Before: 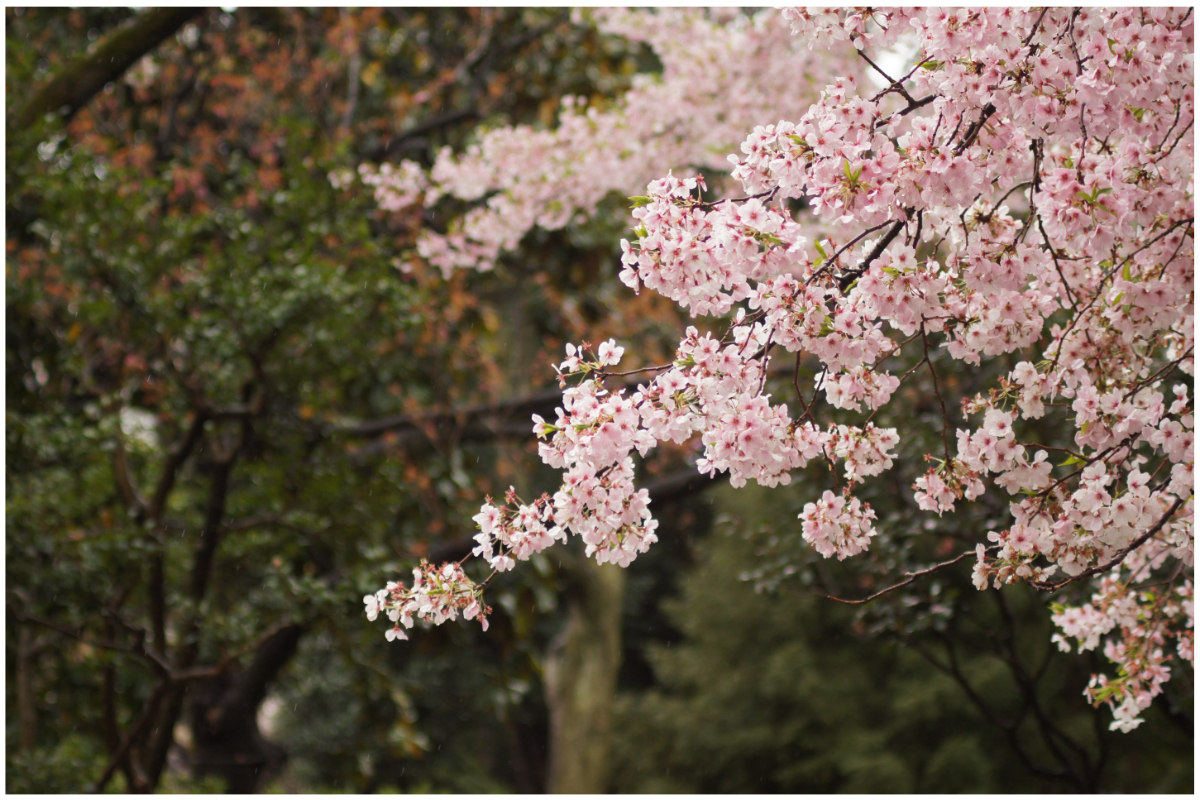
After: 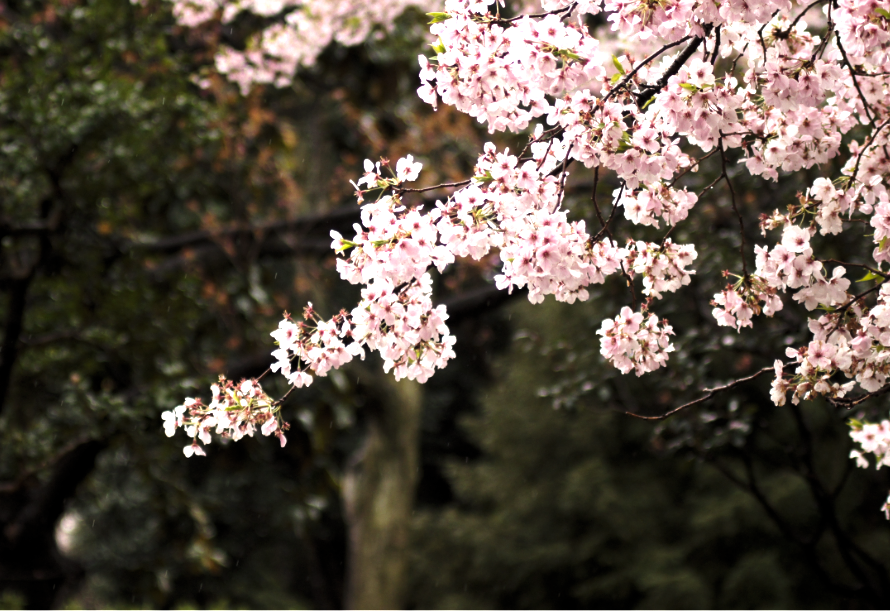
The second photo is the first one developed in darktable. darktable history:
crop: left 16.883%, top 23.067%, right 8.885%
levels: levels [0.044, 0.475, 0.791]
